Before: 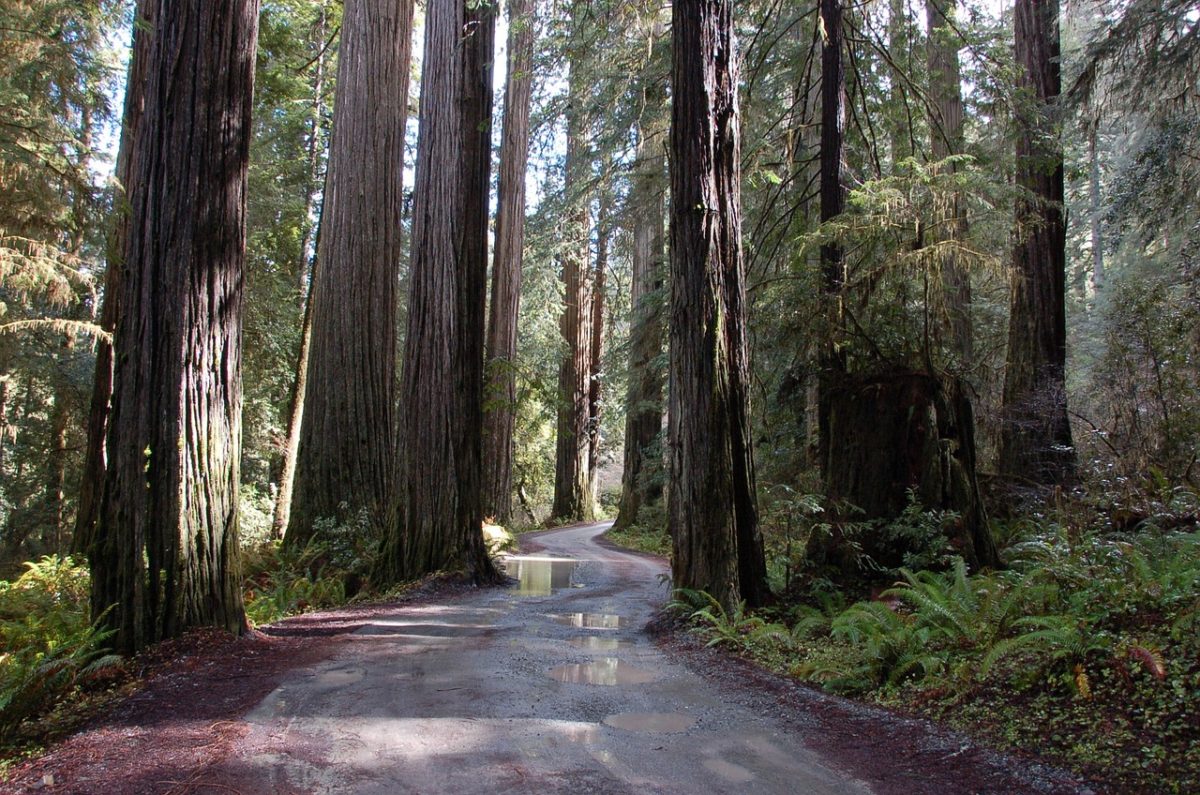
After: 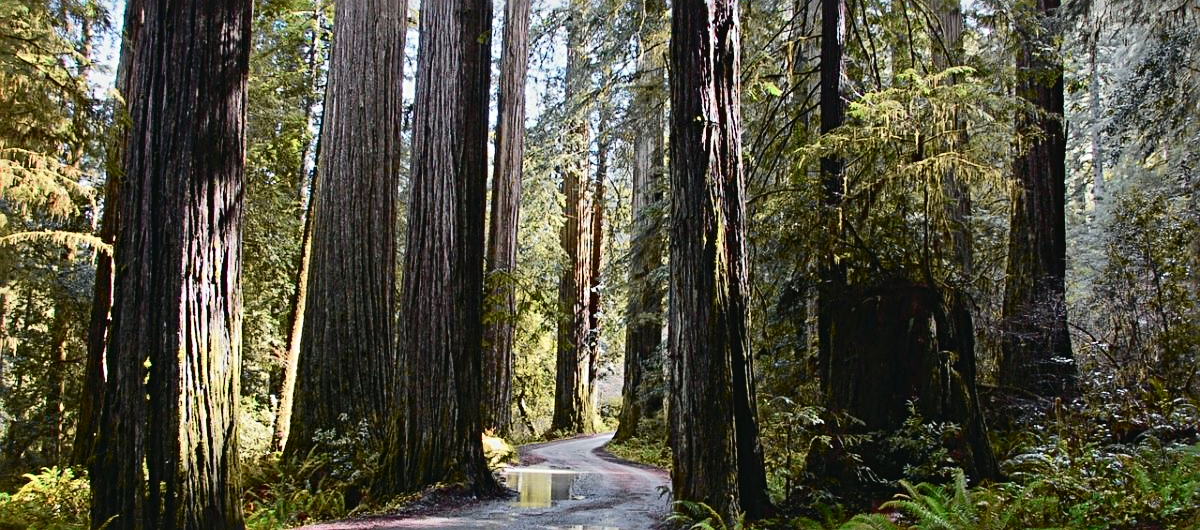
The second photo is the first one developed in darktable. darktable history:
tone curve: curves: ch0 [(0, 0.03) (0.113, 0.087) (0.207, 0.184) (0.515, 0.612) (0.712, 0.793) (1, 0.946)]; ch1 [(0, 0) (0.172, 0.123) (0.317, 0.279) (0.414, 0.382) (0.476, 0.479) (0.505, 0.498) (0.534, 0.534) (0.621, 0.65) (0.709, 0.764) (1, 1)]; ch2 [(0, 0) (0.411, 0.424) (0.505, 0.505) (0.521, 0.524) (0.537, 0.57) (0.65, 0.699) (1, 1)], color space Lab, independent channels, preserve colors none
crop: top 11.166%, bottom 22.168%
sharpen: radius 4
